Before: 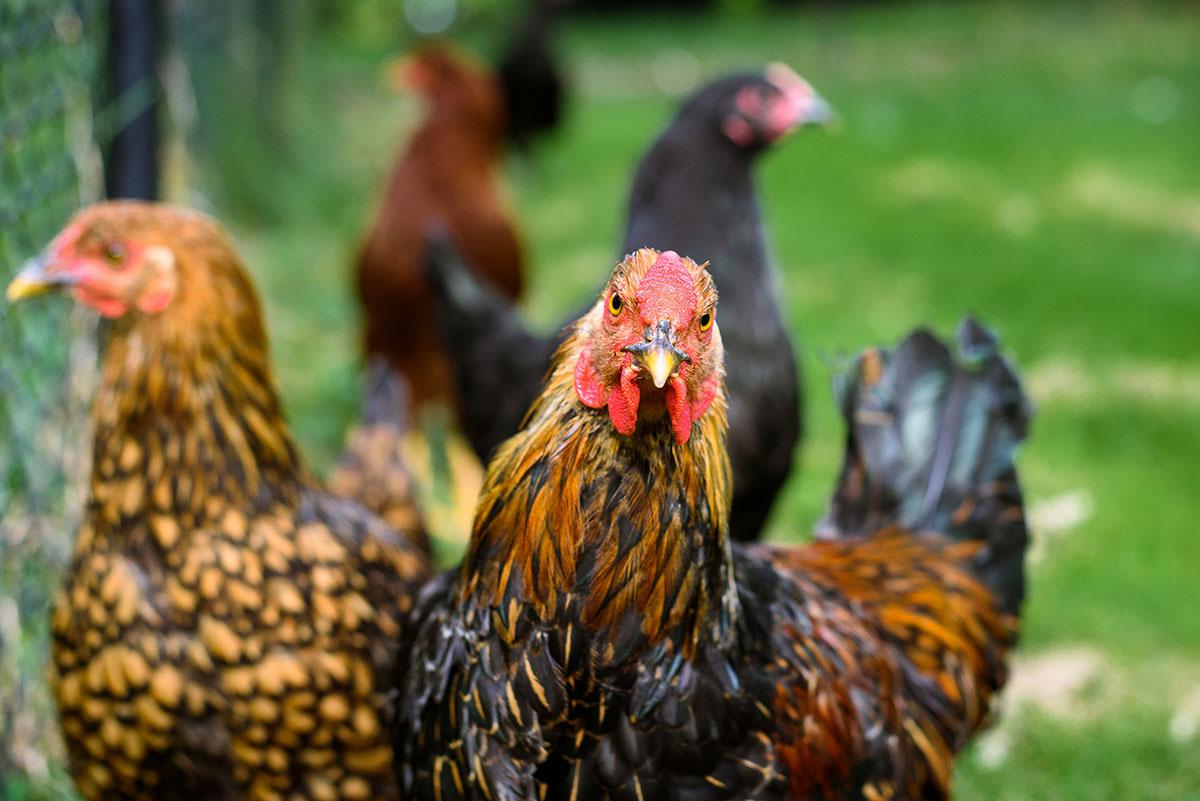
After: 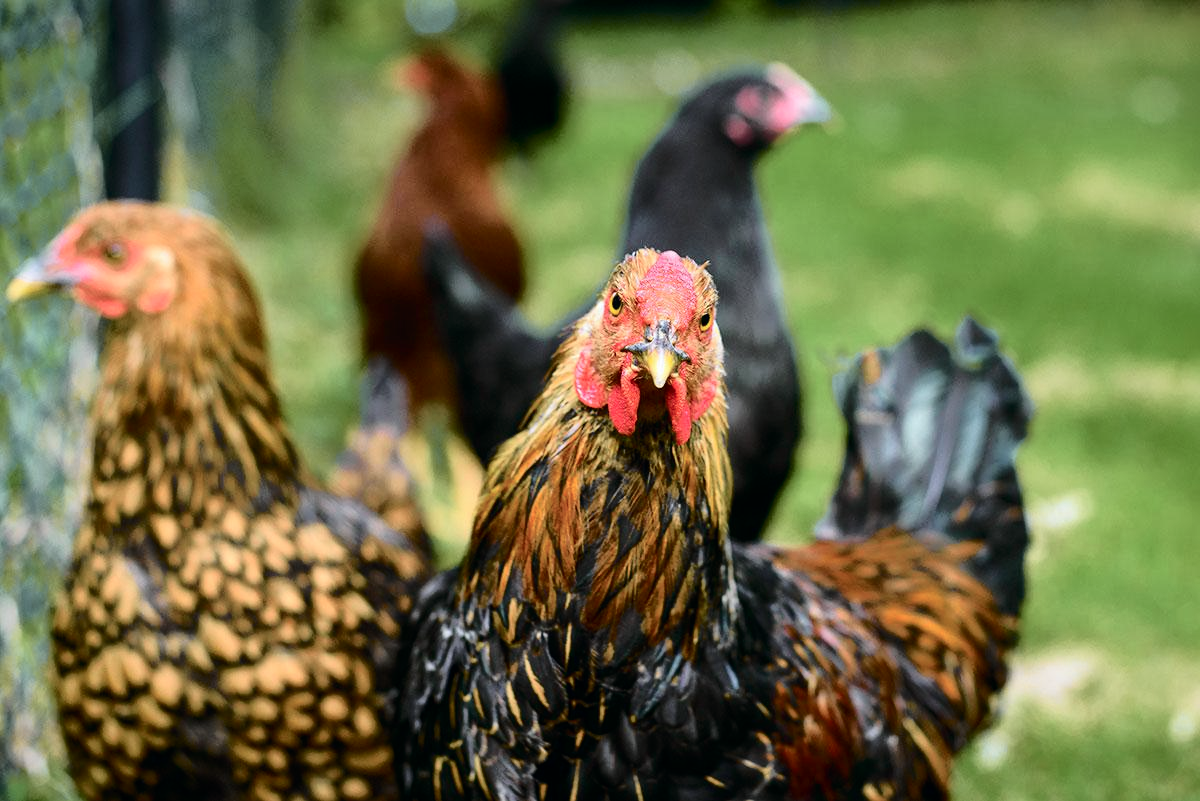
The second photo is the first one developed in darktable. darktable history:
tone curve: curves: ch0 [(0, 0) (0.081, 0.044) (0.185, 0.13) (0.283, 0.238) (0.416, 0.449) (0.495, 0.524) (0.686, 0.743) (0.826, 0.865) (0.978, 0.988)]; ch1 [(0, 0) (0.147, 0.166) (0.321, 0.362) (0.371, 0.402) (0.423, 0.442) (0.479, 0.472) (0.505, 0.497) (0.521, 0.506) (0.551, 0.537) (0.586, 0.574) (0.625, 0.618) (0.68, 0.681) (1, 1)]; ch2 [(0, 0) (0.346, 0.362) (0.404, 0.427) (0.502, 0.495) (0.531, 0.513) (0.547, 0.533) (0.582, 0.596) (0.629, 0.631) (0.717, 0.678) (1, 1)], color space Lab, independent channels, preserve colors none
